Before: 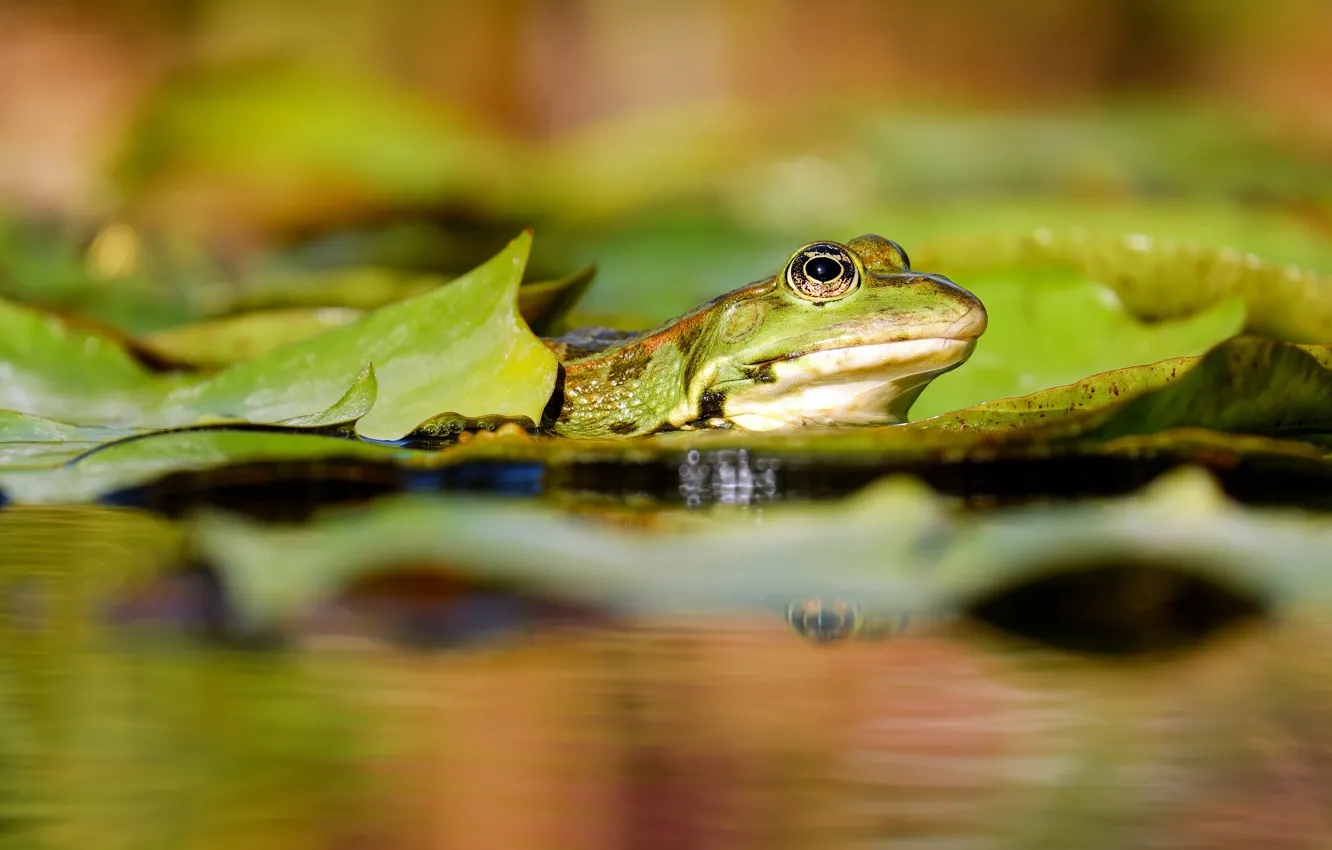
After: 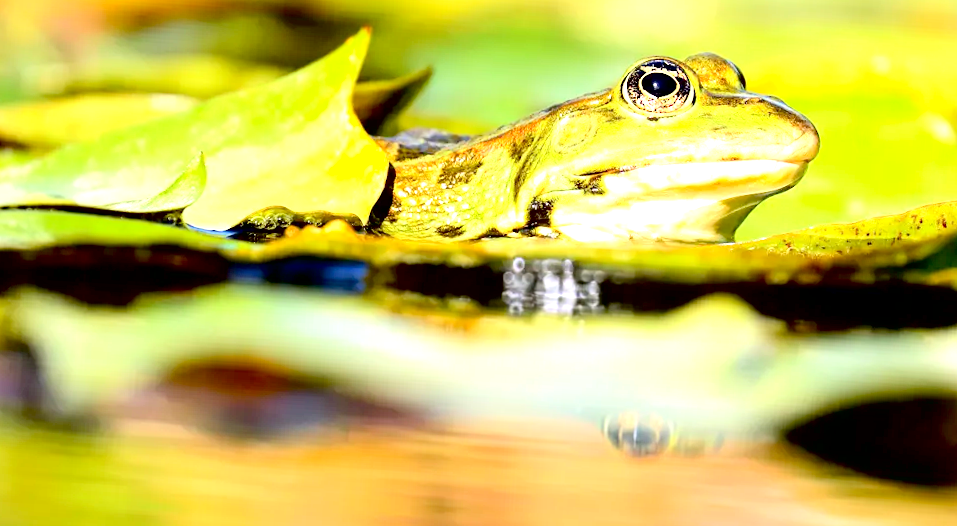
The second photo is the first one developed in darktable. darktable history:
exposure: black level correction 0.009, exposure 1.42 EV, compensate highlight preservation false
crop and rotate: angle -3.33°, left 9.744%, top 20.457%, right 11.948%, bottom 12.068%
tone curve: curves: ch0 [(0, 0) (0.004, 0.001) (0.133, 0.112) (0.325, 0.362) (0.832, 0.893) (1, 1)], color space Lab, independent channels
